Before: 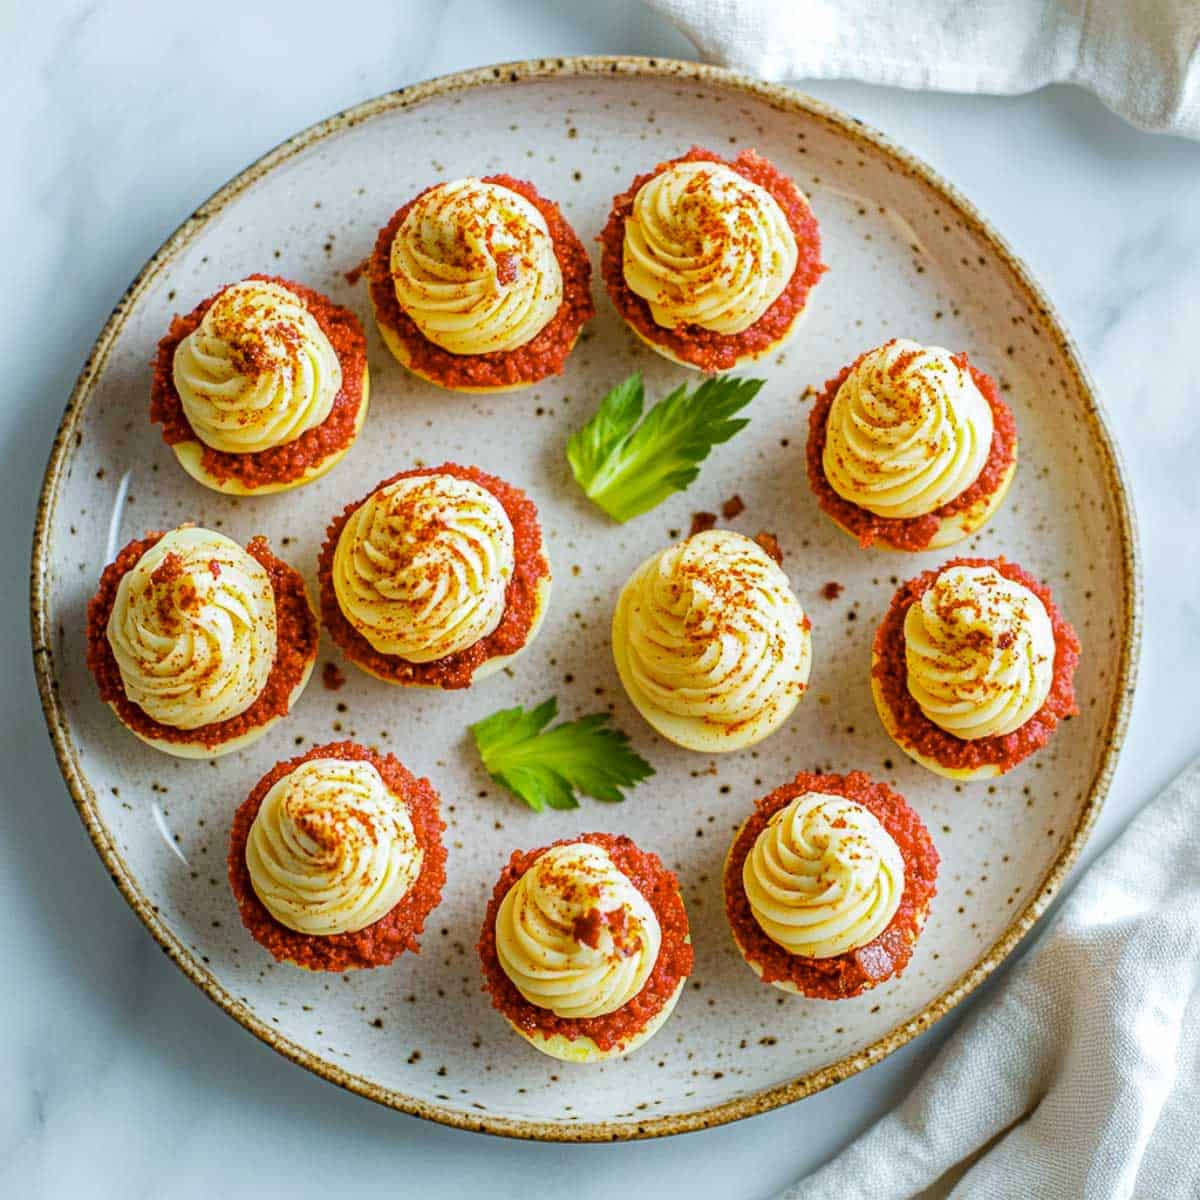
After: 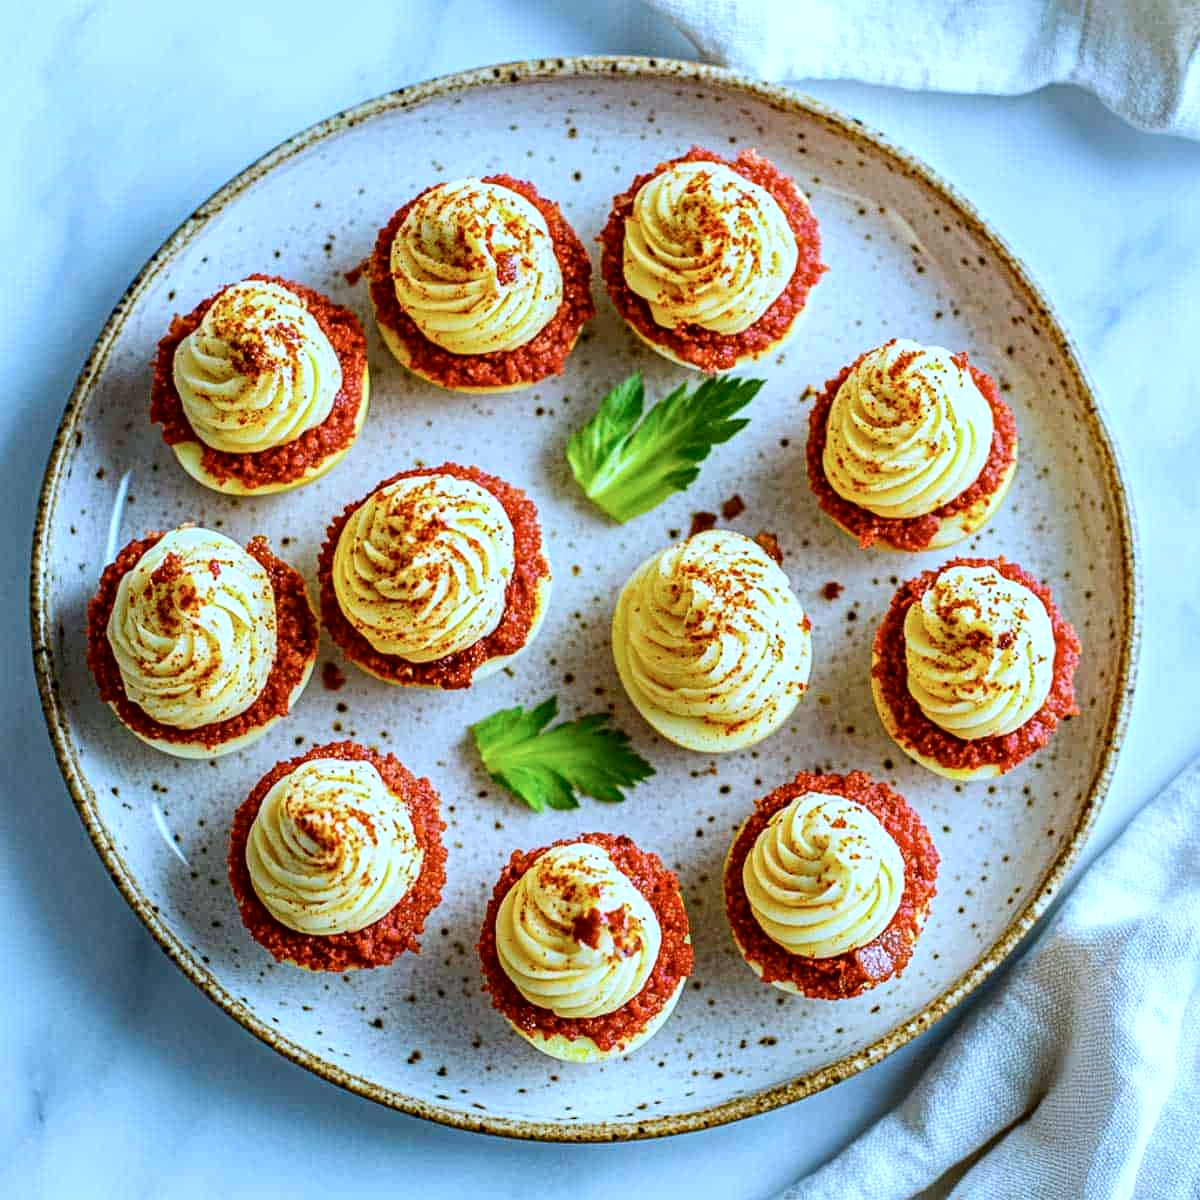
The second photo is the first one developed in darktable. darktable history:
local contrast: highlights 102%, shadows 101%, detail 119%, midtone range 0.2
contrast brightness saturation: contrast 0.148, brightness -0.008, saturation 0.098
color calibration: illuminant custom, x 0.389, y 0.387, temperature 3838.67 K
contrast equalizer: y [[0.5, 0.542, 0.583, 0.625, 0.667, 0.708], [0.5 ×6], [0.5 ×6], [0 ×6], [0 ×6]], mix 0.314
